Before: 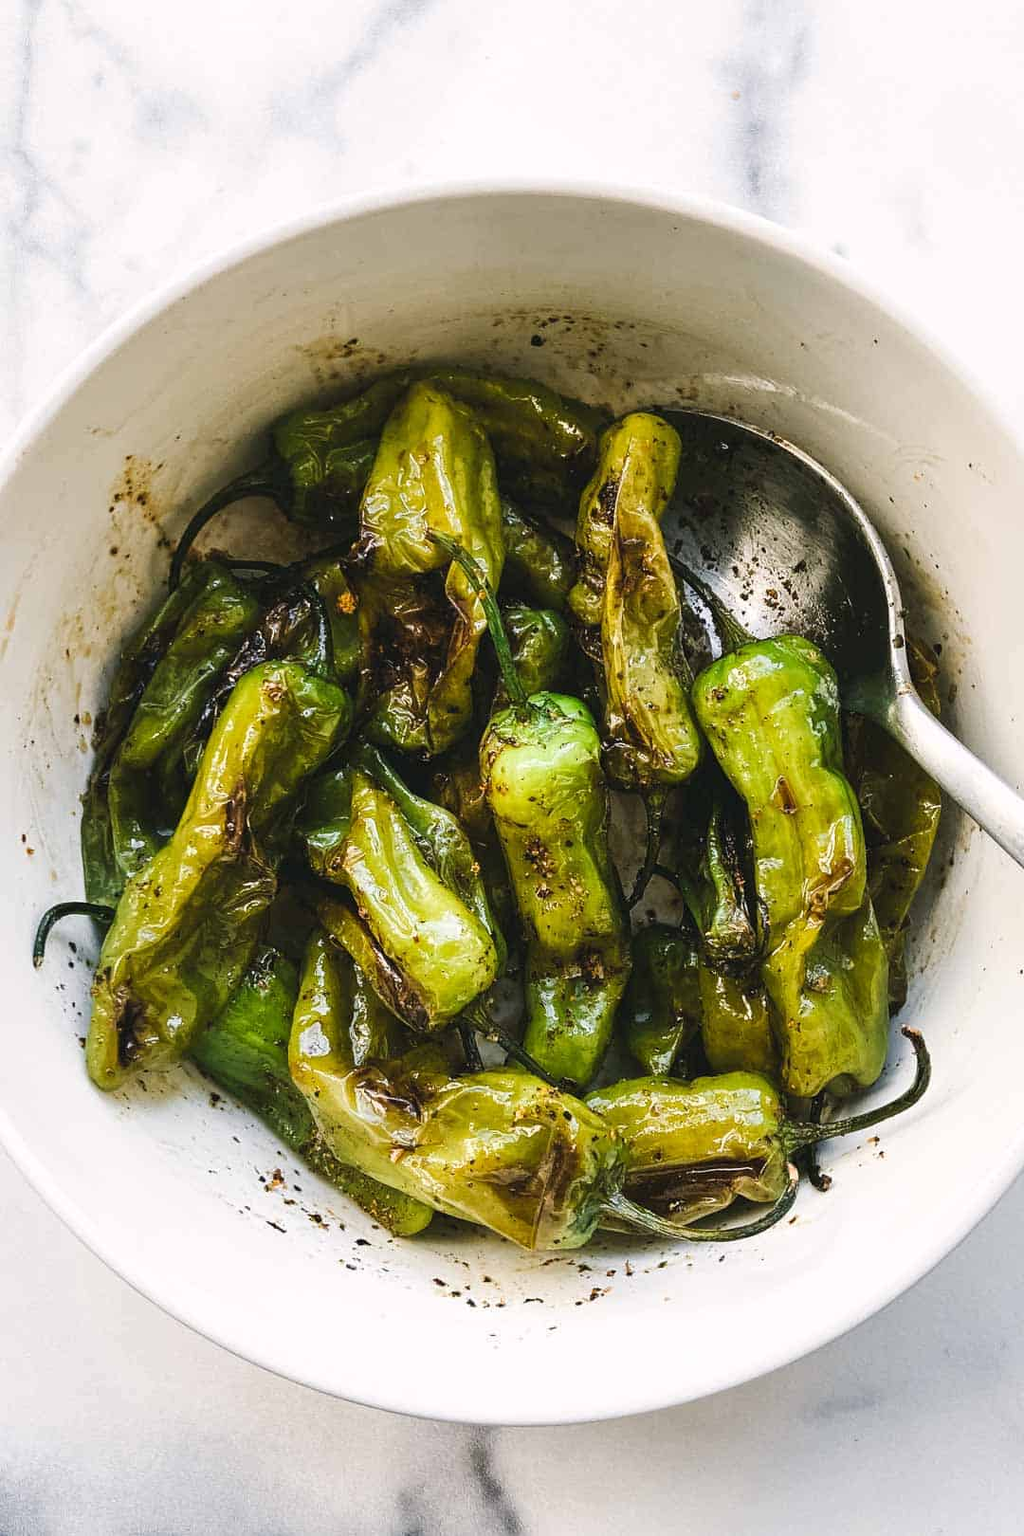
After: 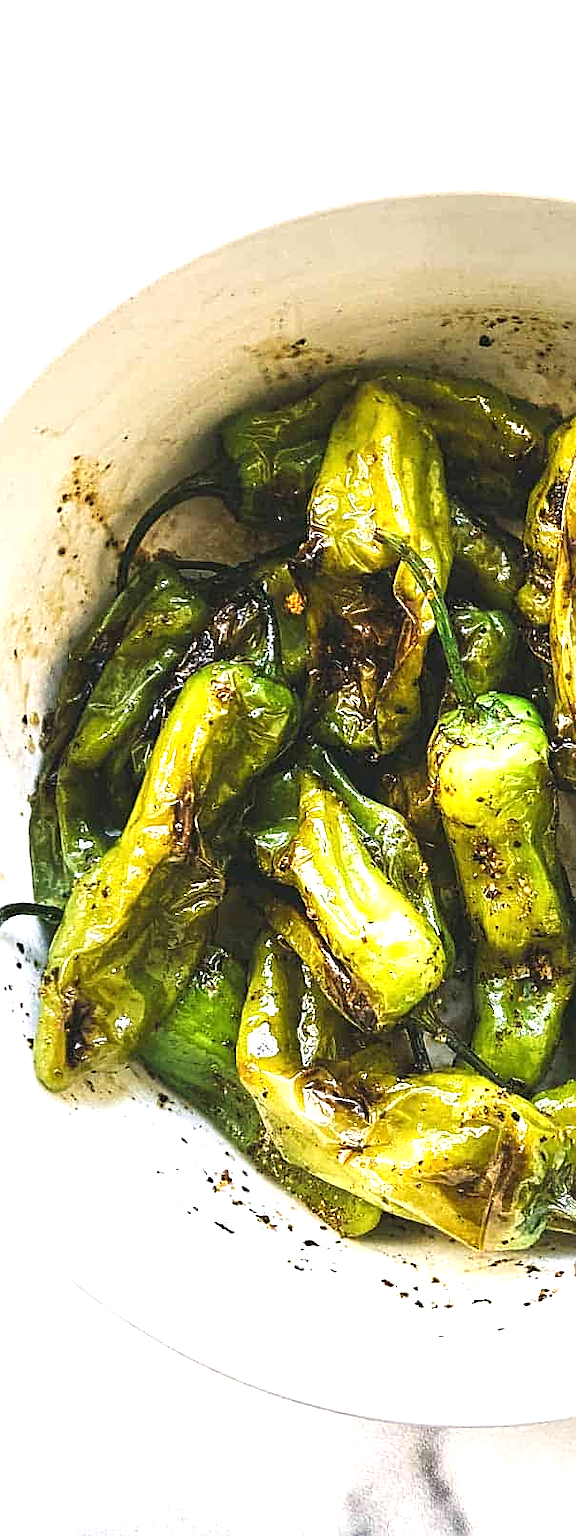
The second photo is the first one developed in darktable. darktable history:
exposure: black level correction 0, exposure 0.953 EV, compensate exposure bias true, compensate highlight preservation false
sharpen: on, module defaults
crop: left 5.114%, right 38.589%
